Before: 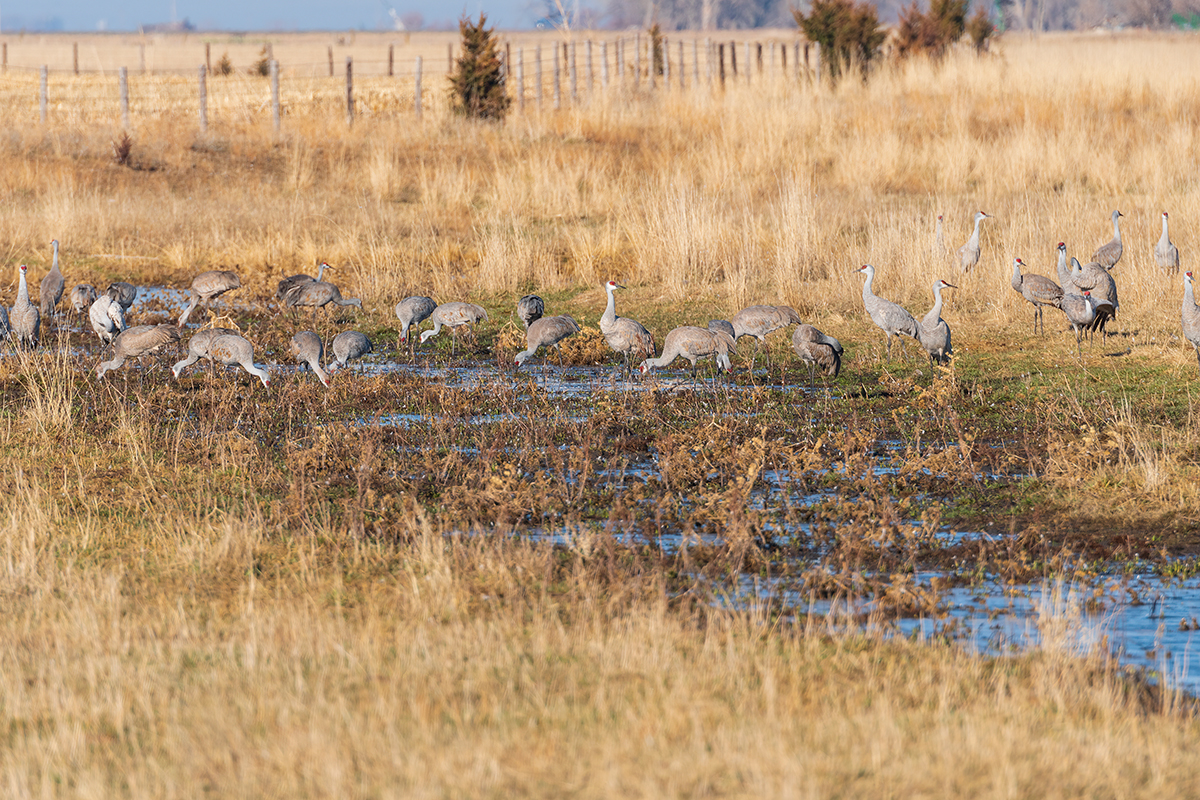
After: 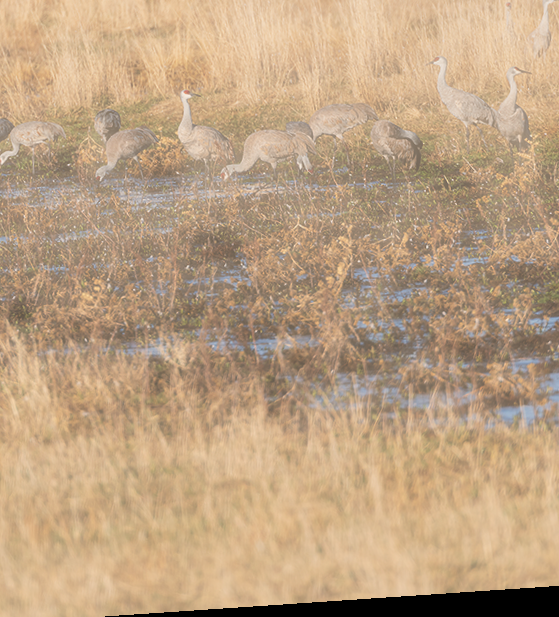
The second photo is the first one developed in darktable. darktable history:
rotate and perspective: rotation -4.2°, shear 0.006, automatic cropping off
crop: left 35.432%, top 26.233%, right 20.145%, bottom 3.432%
haze removal: strength -0.9, distance 0.225, compatibility mode true, adaptive false
